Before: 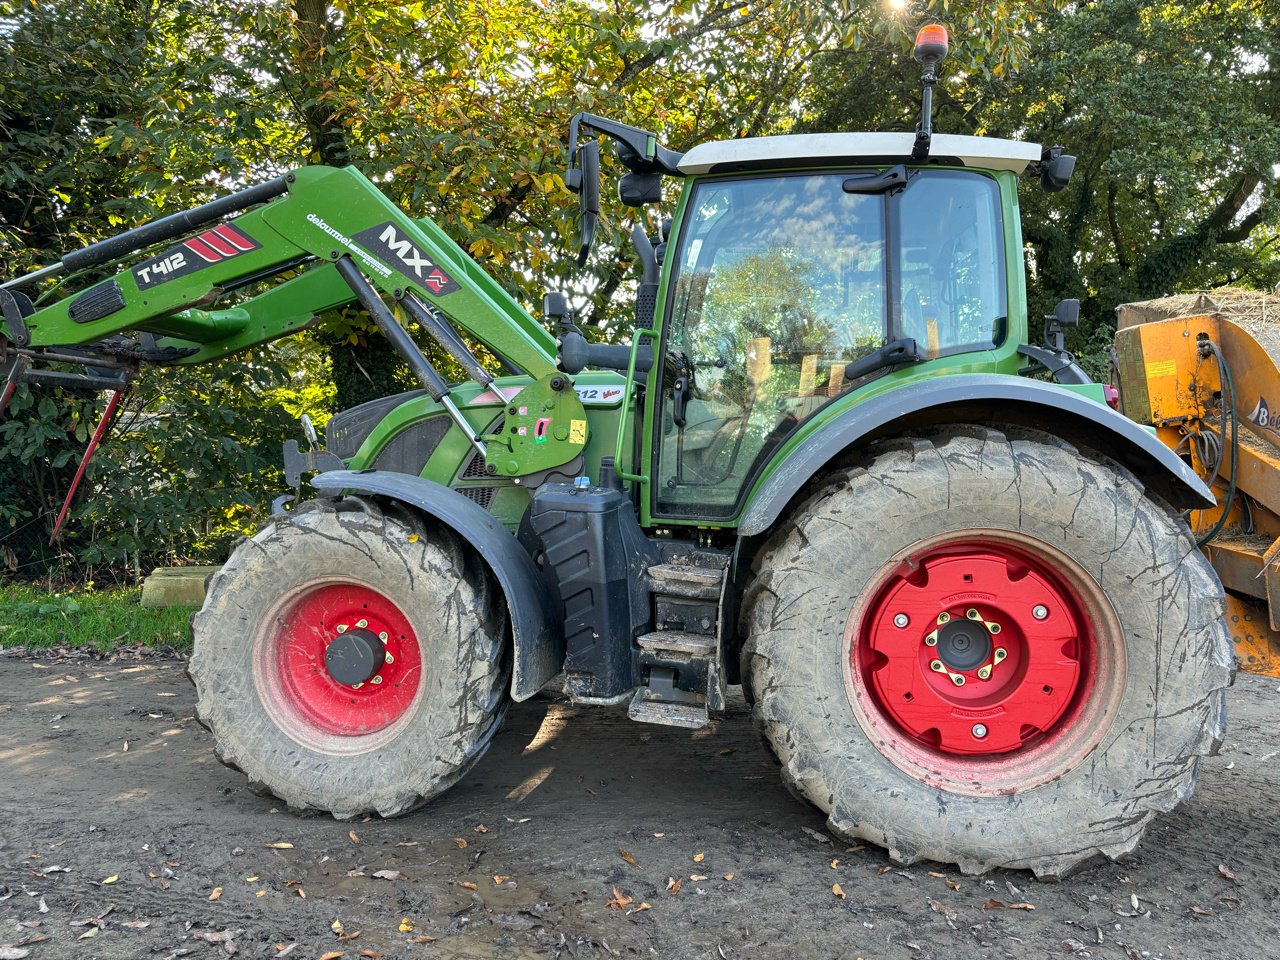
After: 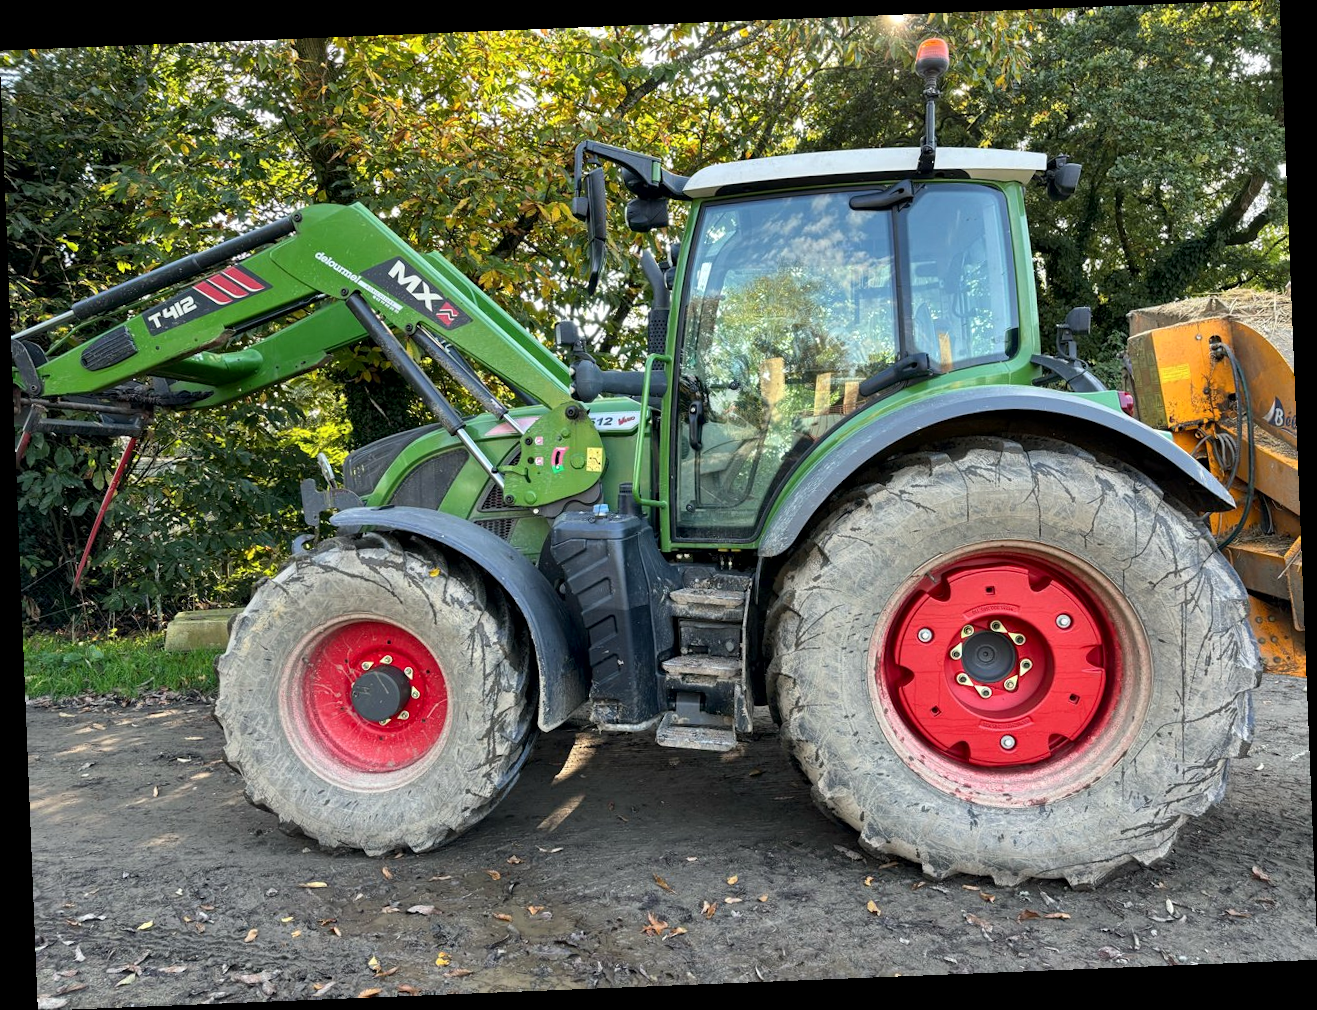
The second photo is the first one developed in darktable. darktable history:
local contrast: mode bilateral grid, contrast 20, coarseness 50, detail 132%, midtone range 0.2
rotate and perspective: rotation -2.29°, automatic cropping off
